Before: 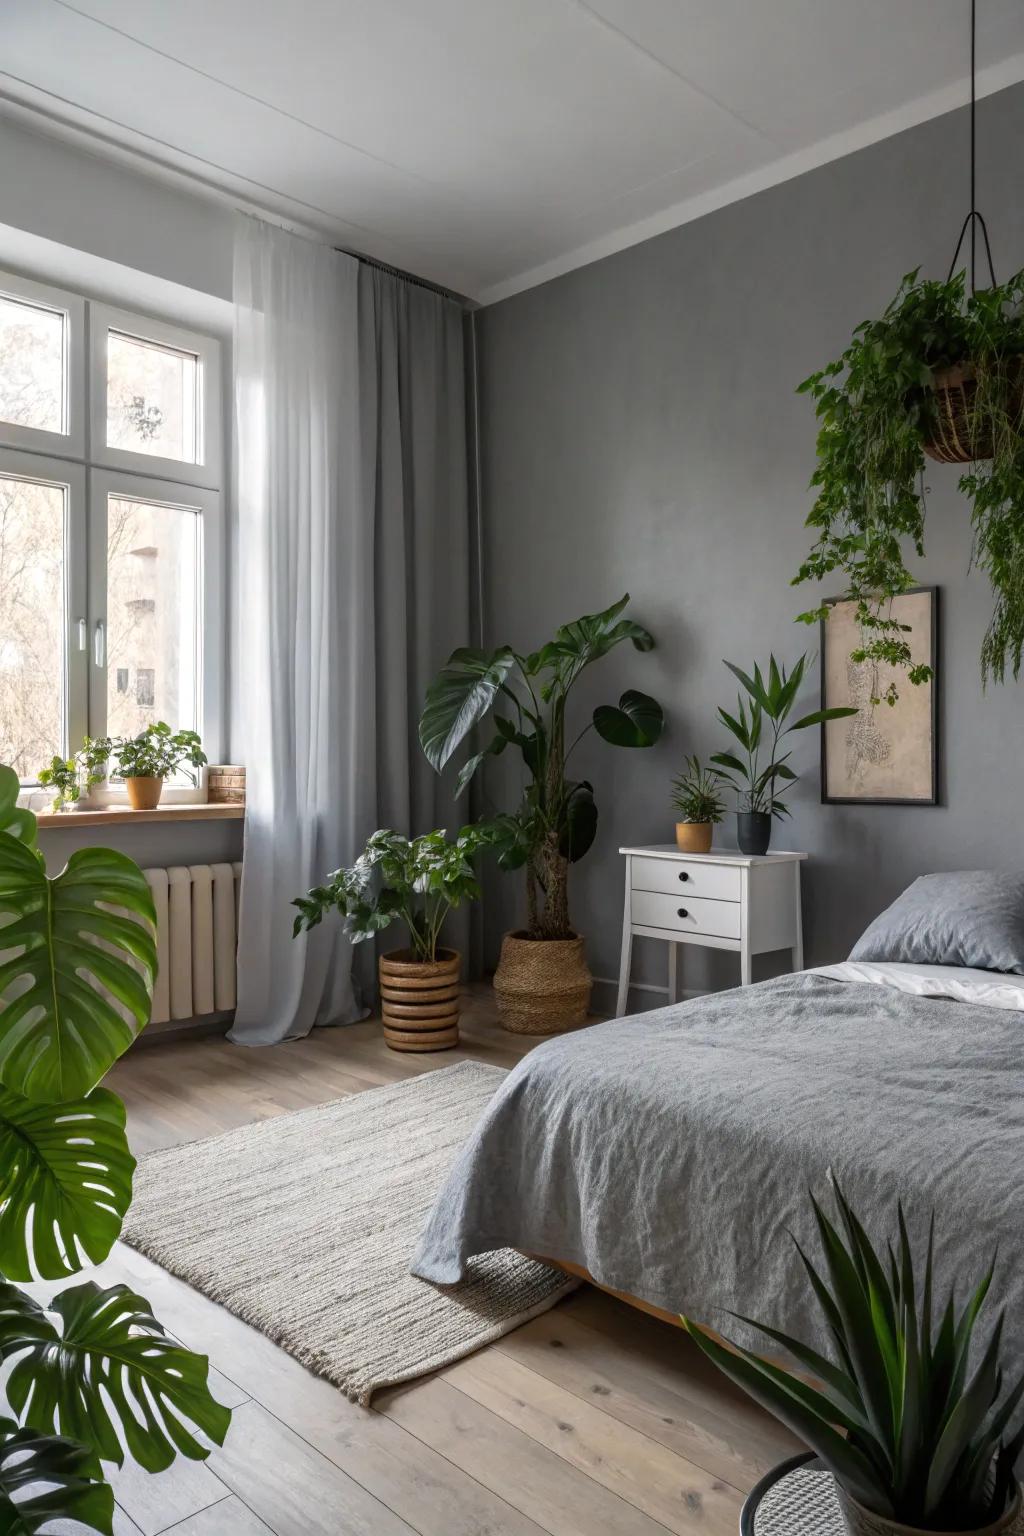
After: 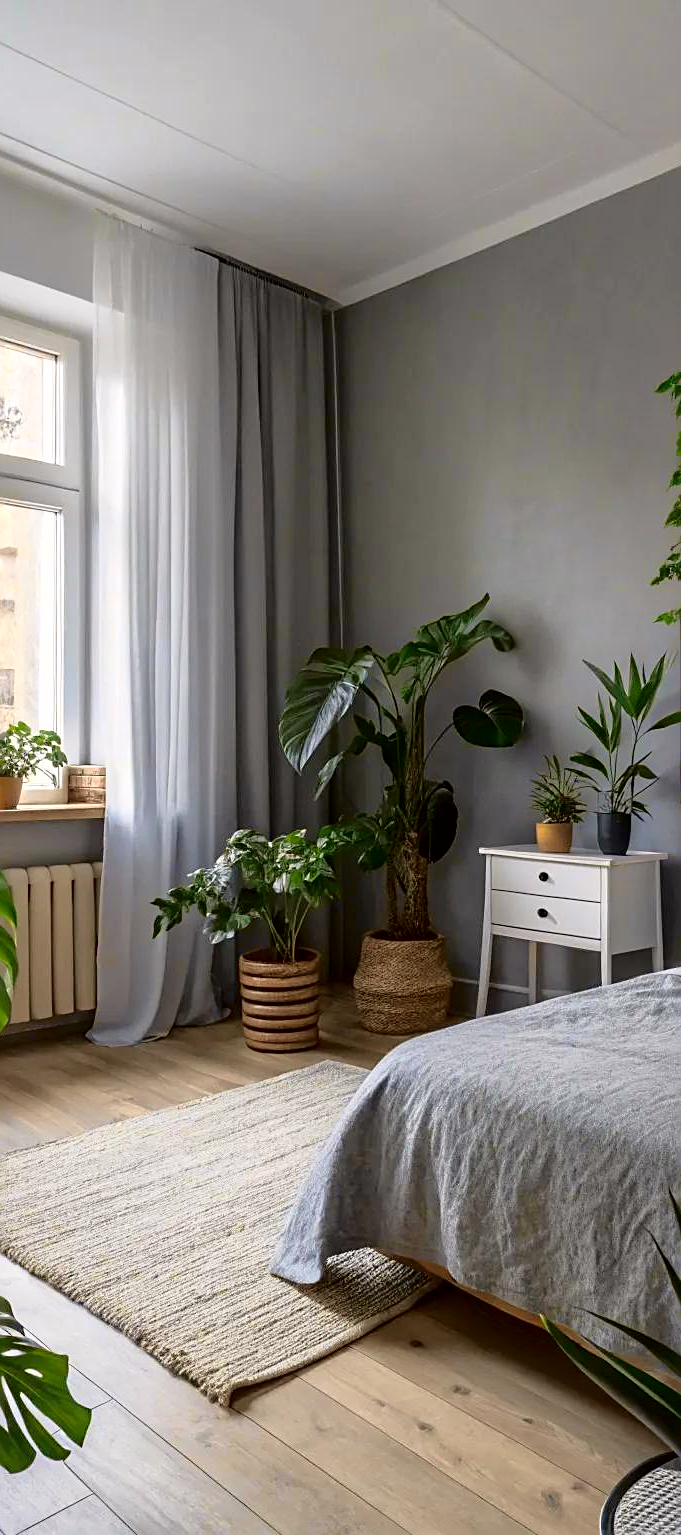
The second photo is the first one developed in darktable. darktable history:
crop and rotate: left 13.762%, right 19.667%
sharpen: on, module defaults
tone curve: curves: ch0 [(0.024, 0) (0.075, 0.034) (0.145, 0.098) (0.257, 0.259) (0.408, 0.45) (0.611, 0.64) (0.81, 0.857) (1, 1)]; ch1 [(0, 0) (0.287, 0.198) (0.501, 0.506) (0.56, 0.57) (0.712, 0.777) (0.976, 0.992)]; ch2 [(0, 0) (0.5, 0.5) (0.523, 0.552) (0.59, 0.603) (0.681, 0.754) (1, 1)], color space Lab, independent channels, preserve colors none
